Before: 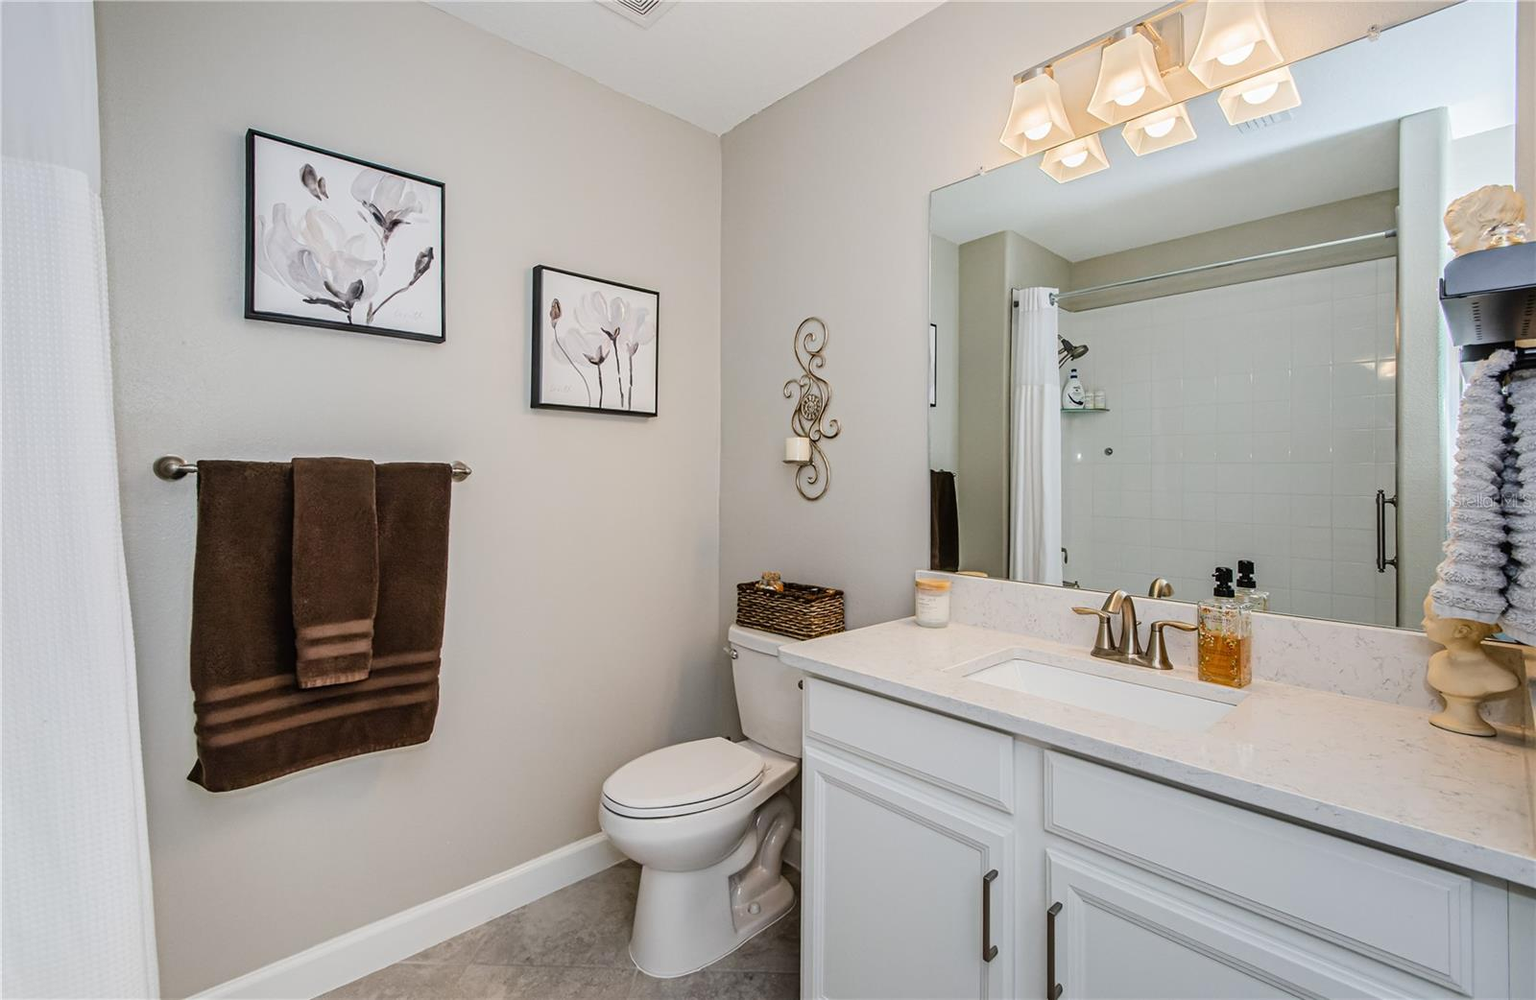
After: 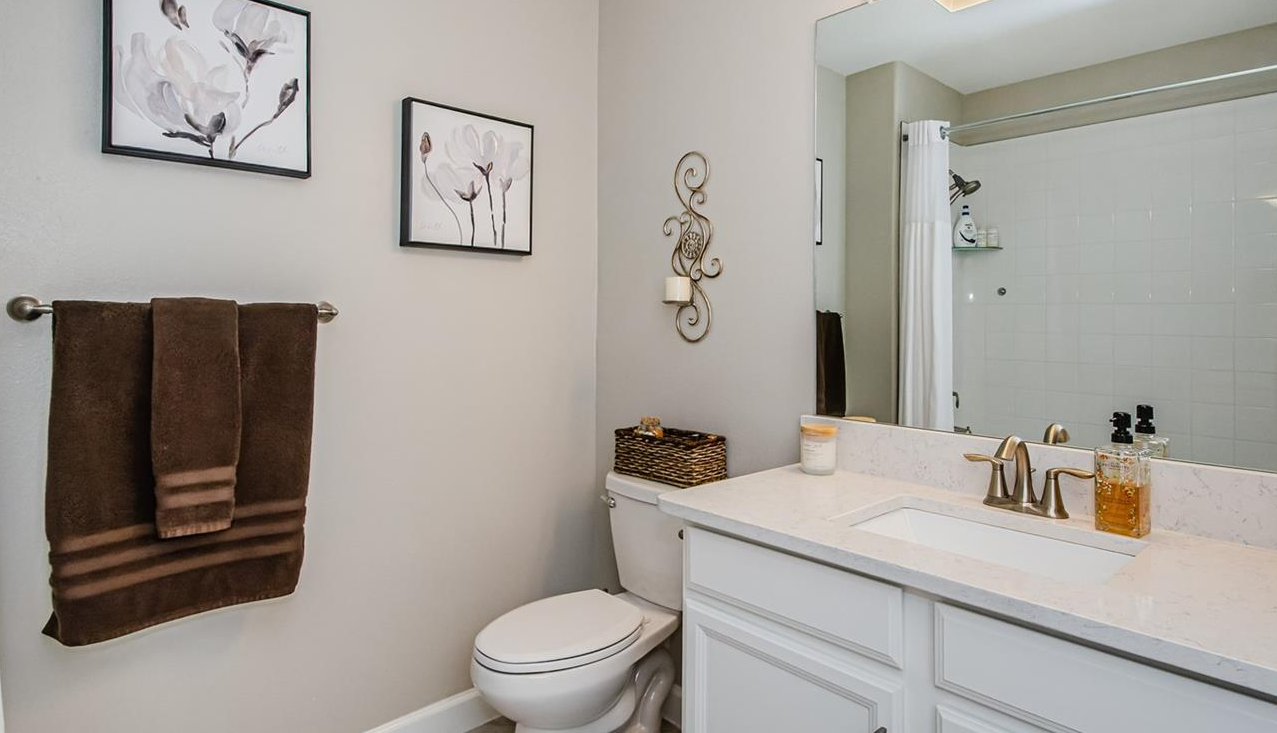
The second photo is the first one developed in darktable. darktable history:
crop: left 9.606%, top 17.257%, right 10.539%, bottom 12.369%
